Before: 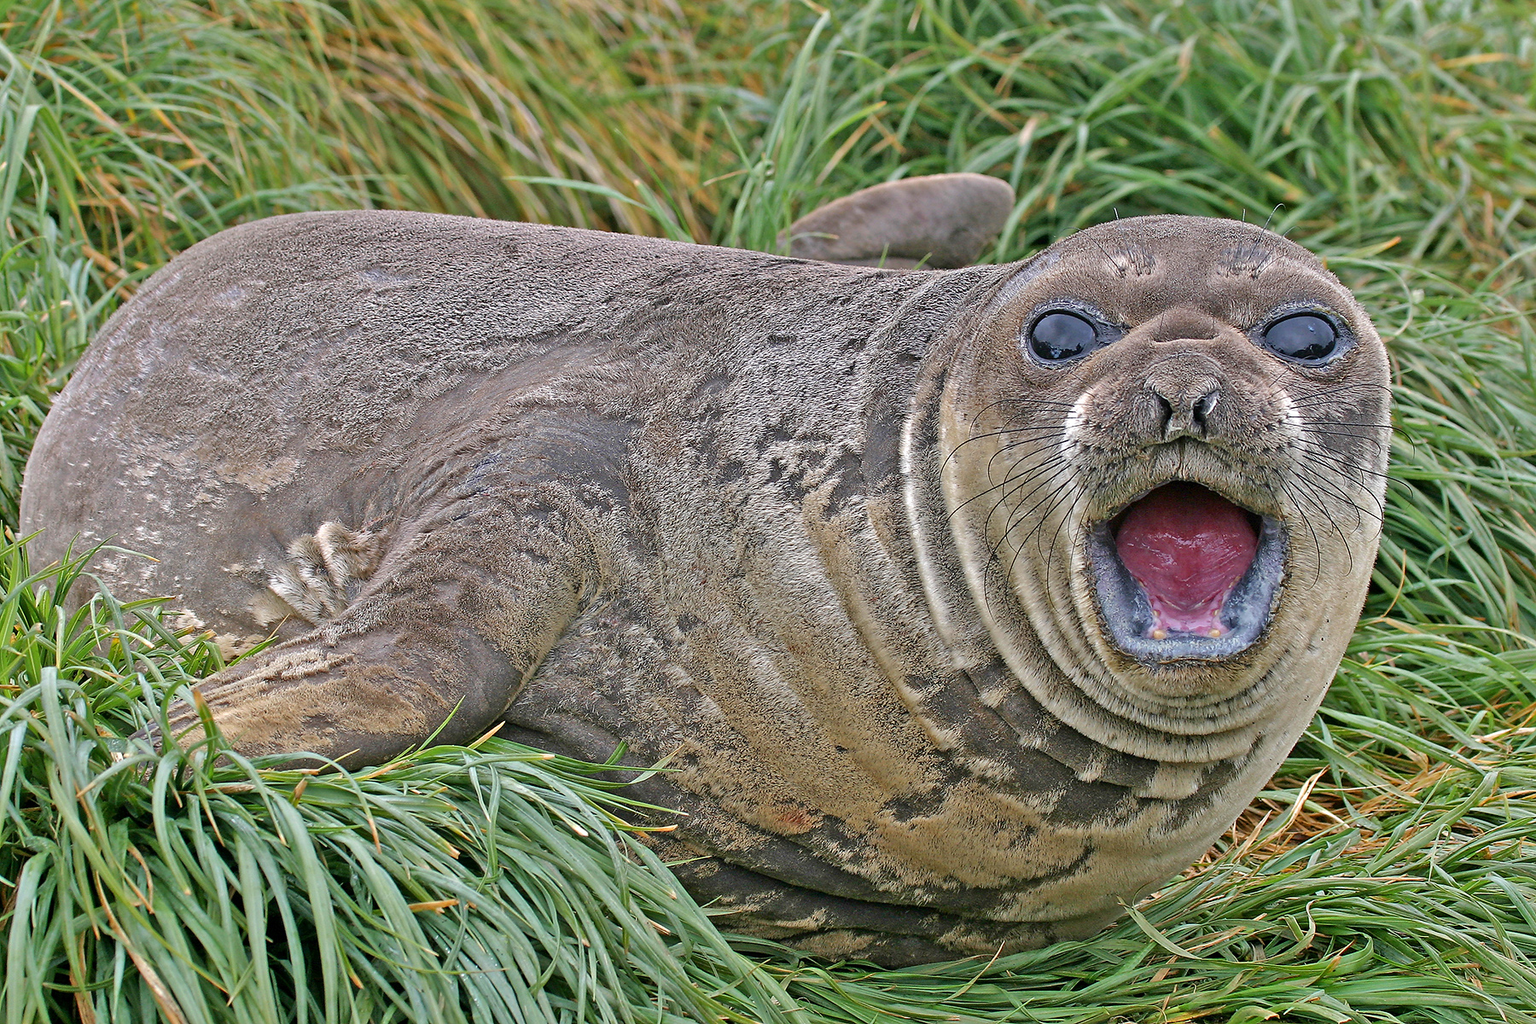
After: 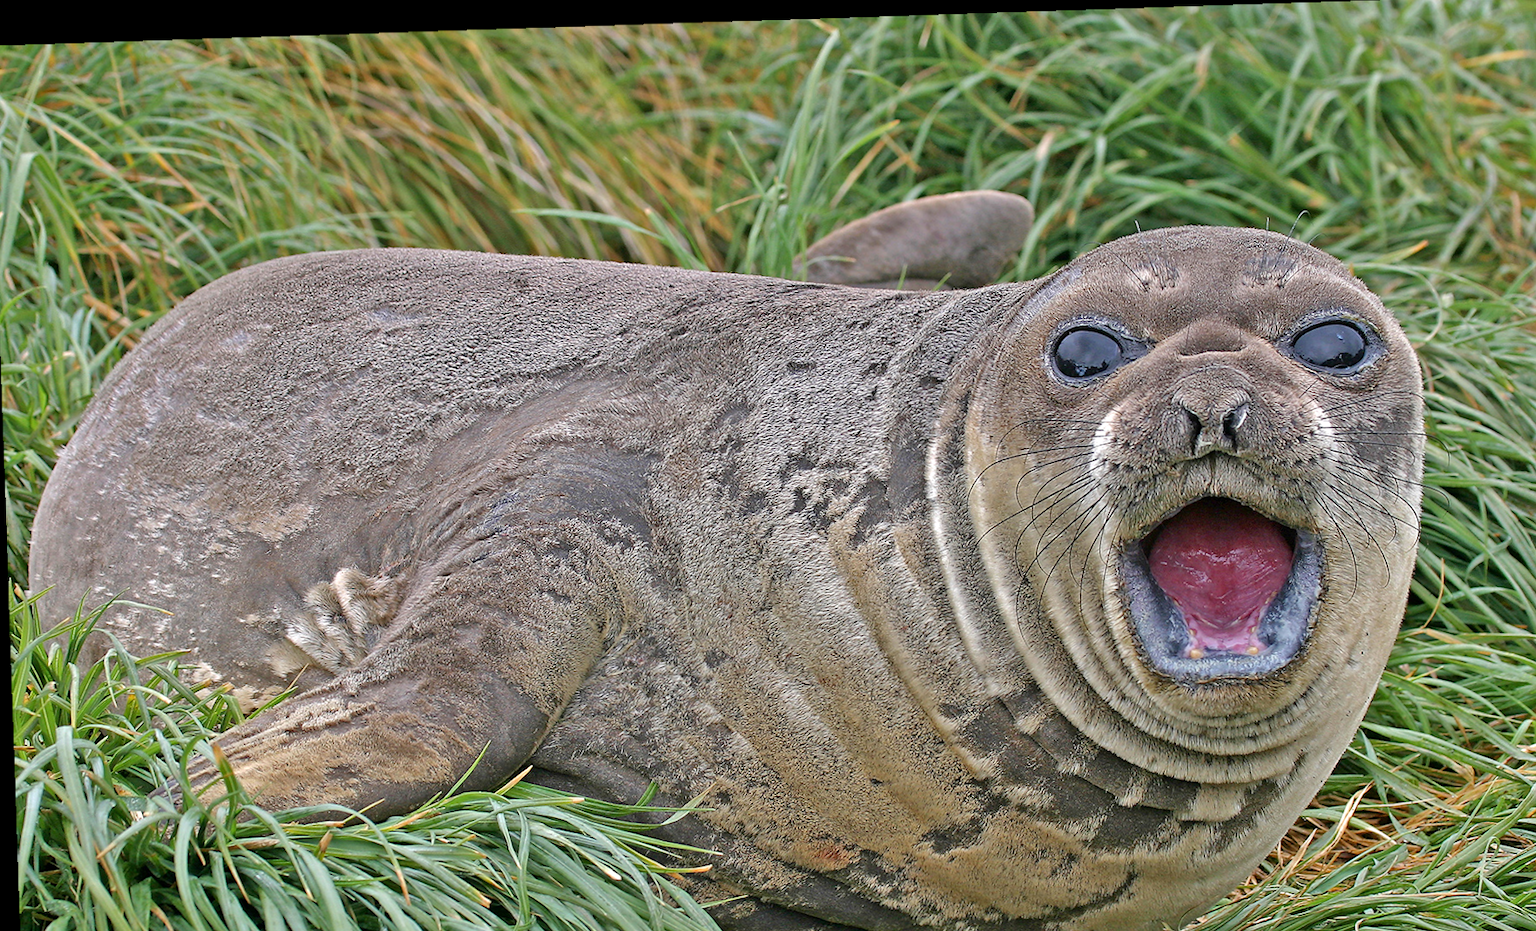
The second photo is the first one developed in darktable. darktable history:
rotate and perspective: rotation -1.77°, lens shift (horizontal) 0.004, automatic cropping off
shadows and highlights: shadows -10, white point adjustment 1.5, highlights 10
crop and rotate: angle 0.2°, left 0.275%, right 3.127%, bottom 14.18%
